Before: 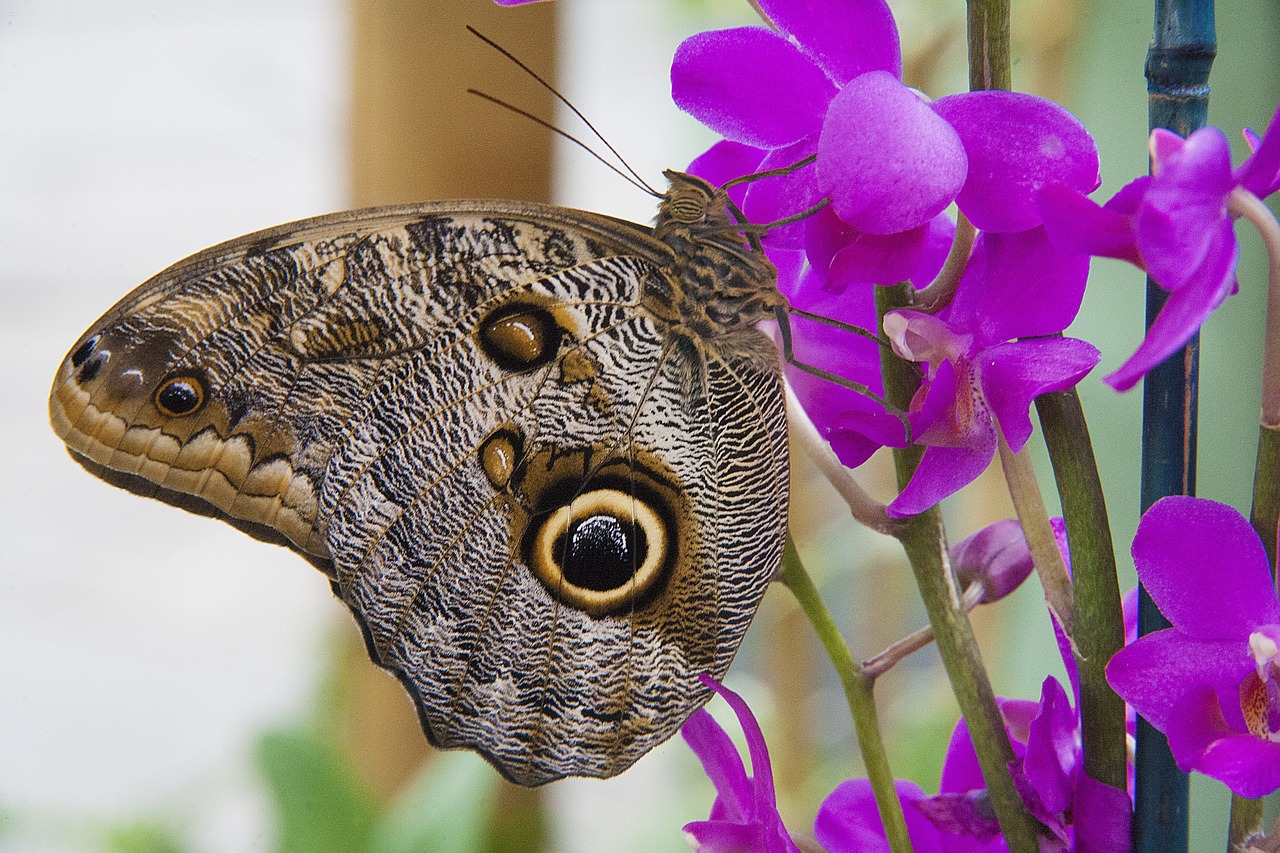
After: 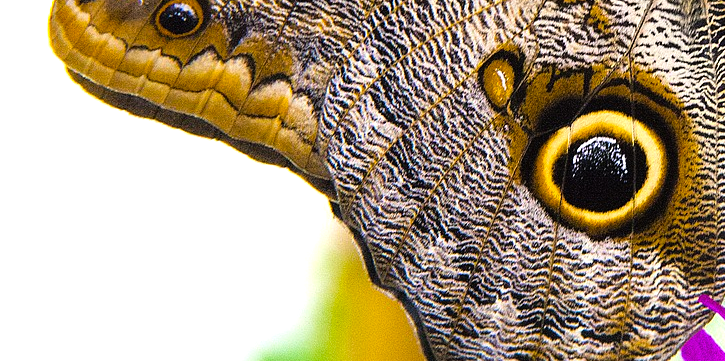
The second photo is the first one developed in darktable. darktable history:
color balance rgb: linear chroma grading › shadows -30.623%, linear chroma grading › global chroma 35.214%, perceptual saturation grading › global saturation 31.311%
tone equalizer: -8 EV -0.773 EV, -7 EV -0.712 EV, -6 EV -0.632 EV, -5 EV -0.372 EV, -3 EV 0.396 EV, -2 EV 0.6 EV, -1 EV 0.683 EV, +0 EV 0.767 EV
crop: top 44.536%, right 43.307%, bottom 13.092%
